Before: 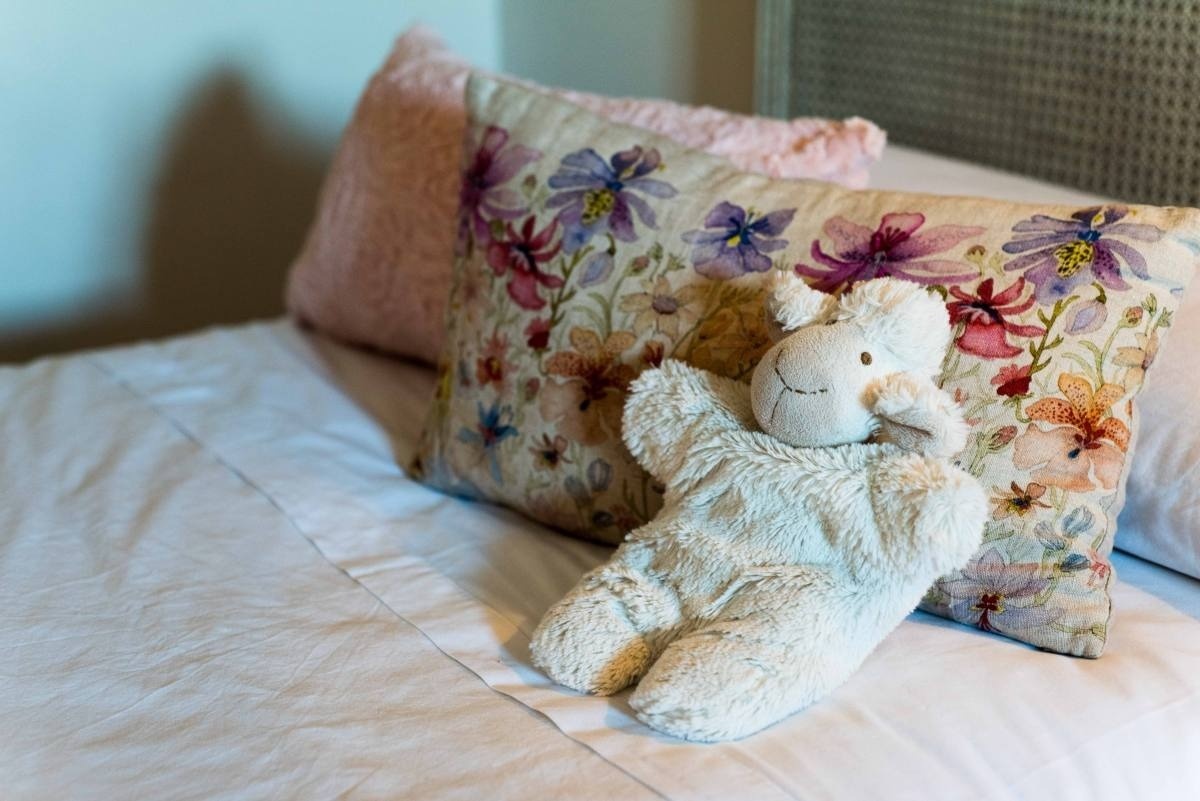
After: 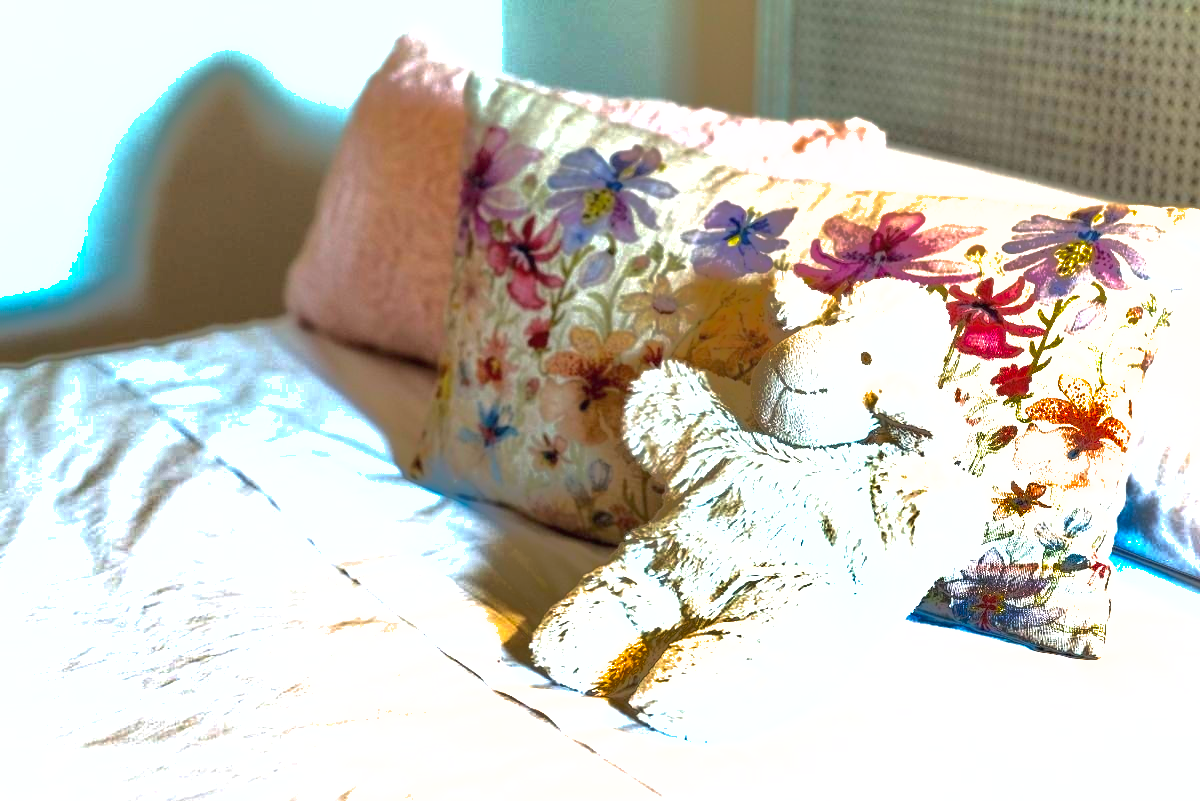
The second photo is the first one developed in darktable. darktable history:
exposure: black level correction 0, exposure 1.45 EV, compensate exposure bias true, compensate highlight preservation false
shadows and highlights: shadows 38.43, highlights -74.54
